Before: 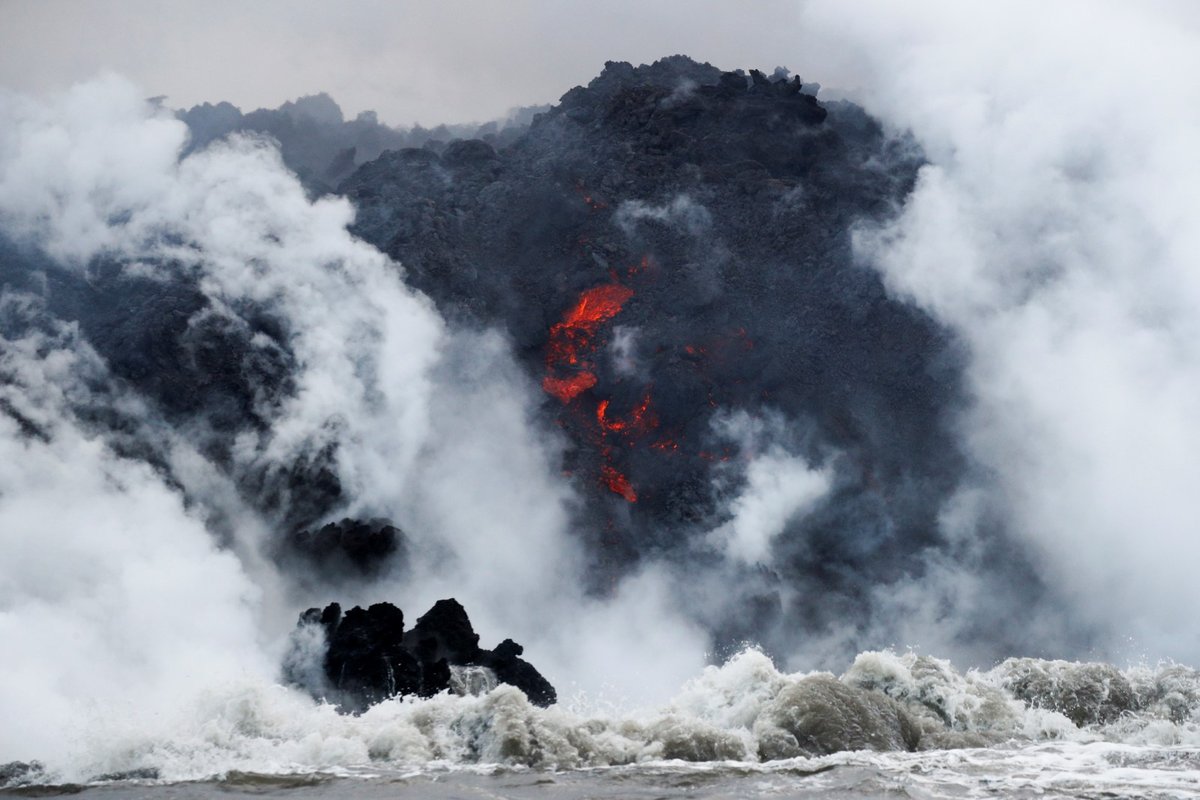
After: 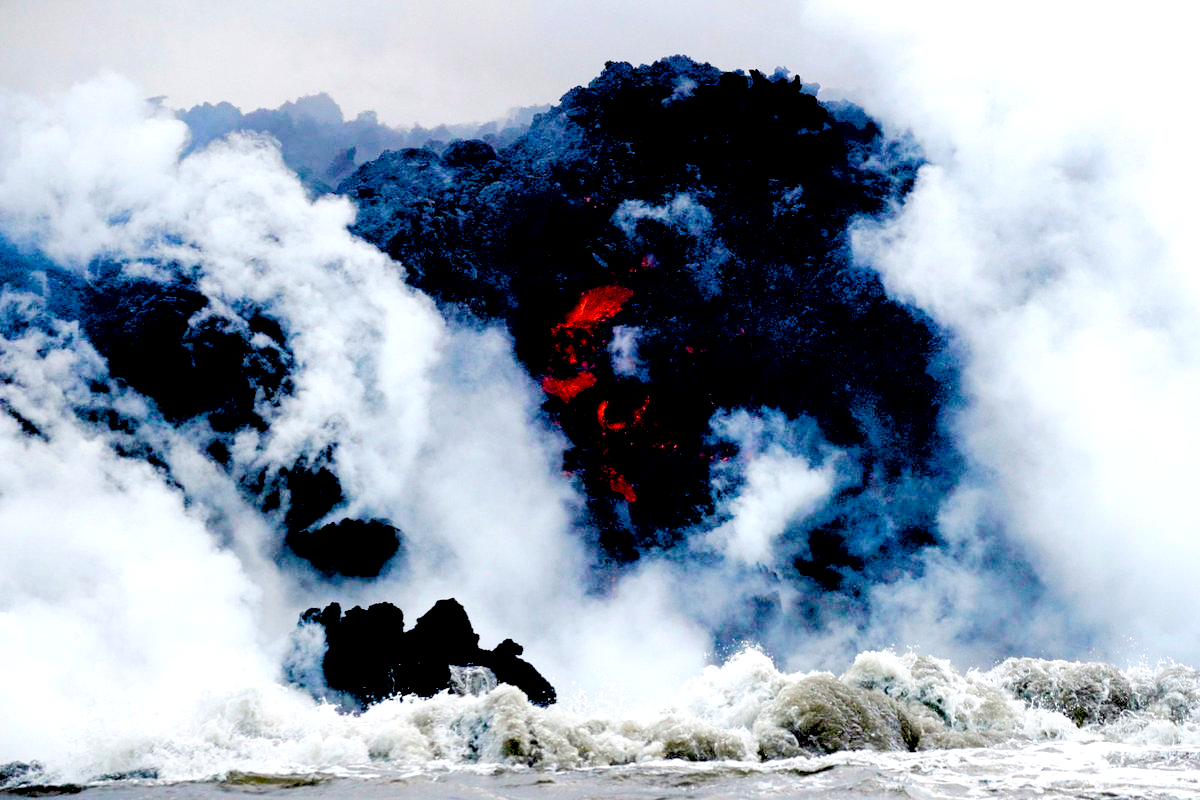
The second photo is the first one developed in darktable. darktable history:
color balance rgb: power › hue 173.12°, perceptual saturation grading › global saturation 38.95%, perceptual saturation grading › highlights -25.296%, perceptual saturation grading › mid-tones 35.391%, perceptual saturation grading › shadows 35.591%, perceptual brilliance grading › mid-tones 10.754%, perceptual brilliance grading › shadows 15.301%
base curve: curves: ch0 [(0, 0) (0.472, 0.508) (1, 1)], preserve colors none
exposure: black level correction 0.041, exposure 0.499 EV, compensate exposure bias true, compensate highlight preservation false
contrast equalizer: octaves 7, y [[0.5 ×4, 0.467, 0.376], [0.5 ×6], [0.5 ×6], [0 ×6], [0 ×6]], mix -0.986
levels: black 0.045%, levels [0, 0.478, 1]
